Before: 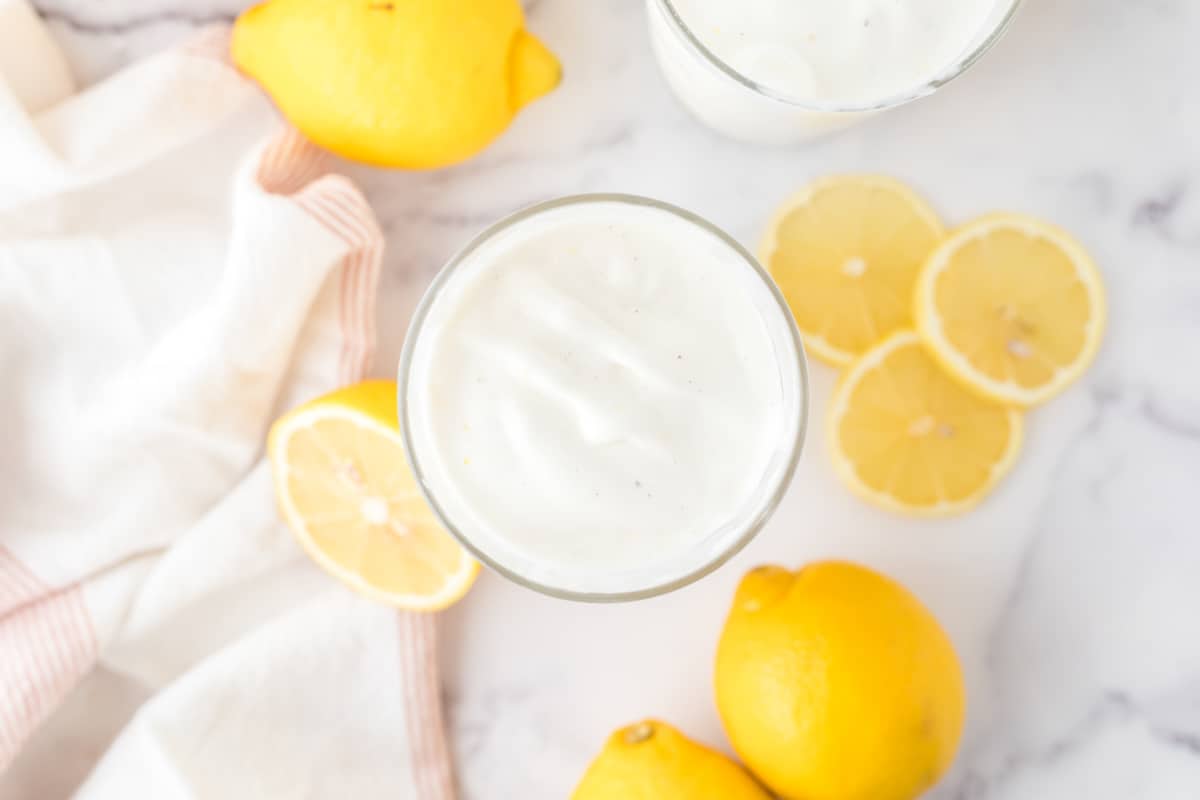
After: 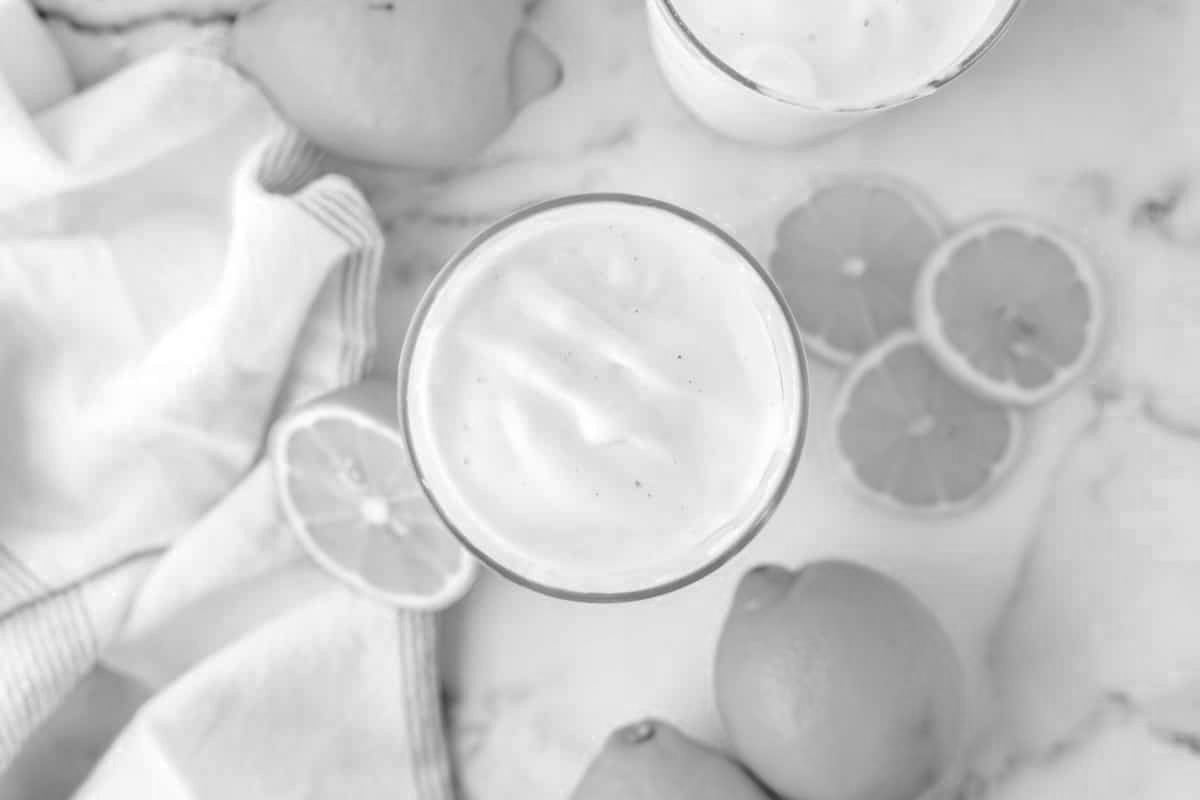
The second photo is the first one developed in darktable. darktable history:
shadows and highlights: shadows 60.48, soften with gaussian
color zones: curves: ch0 [(0, 0.613) (0.01, 0.613) (0.245, 0.448) (0.498, 0.529) (0.642, 0.665) (0.879, 0.777) (0.99, 0.613)]; ch1 [(0, 0) (0.143, 0) (0.286, 0) (0.429, 0) (0.571, 0) (0.714, 0) (0.857, 0)]
